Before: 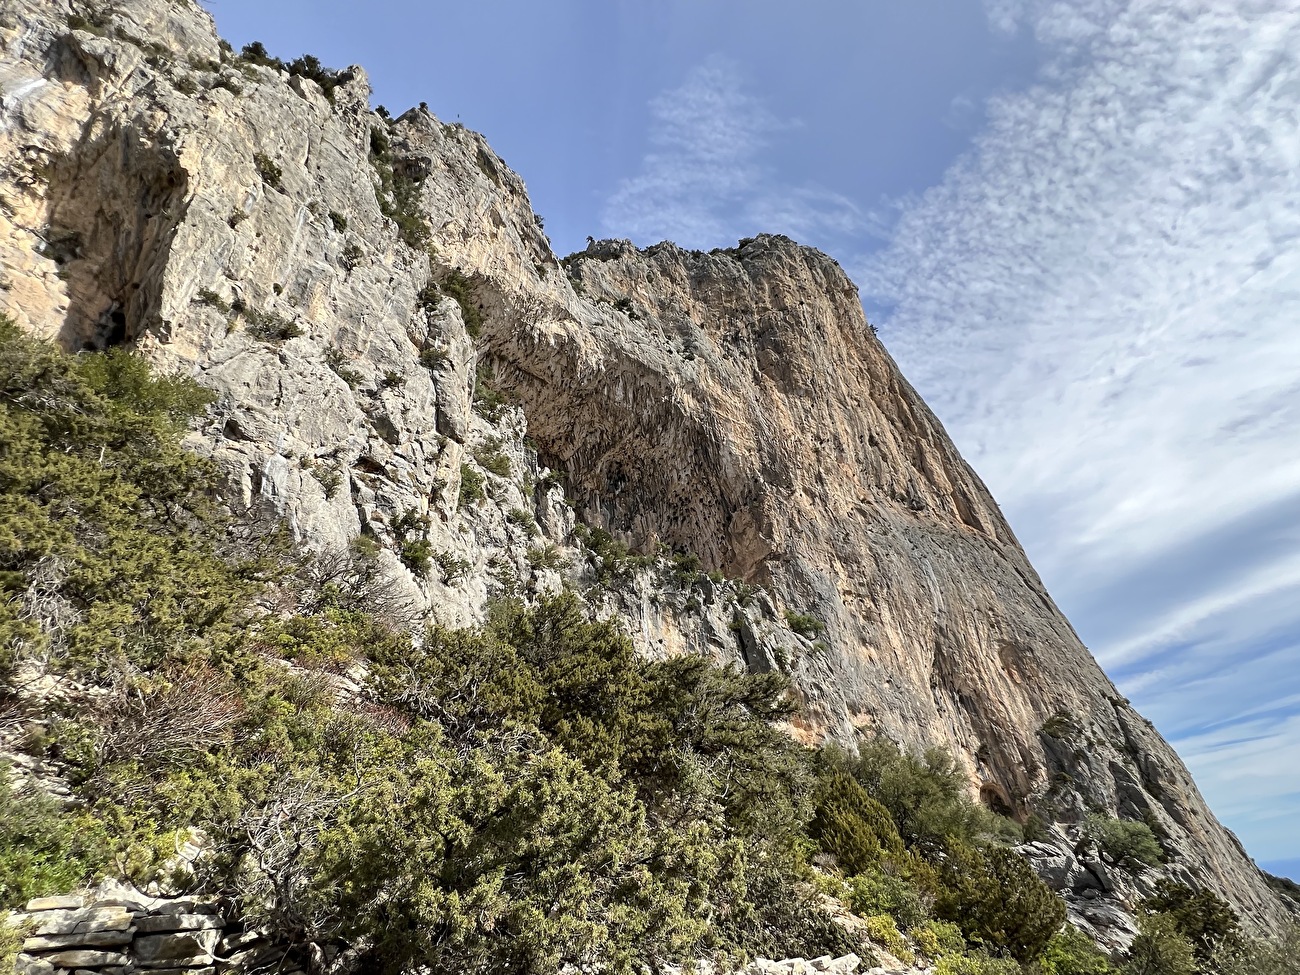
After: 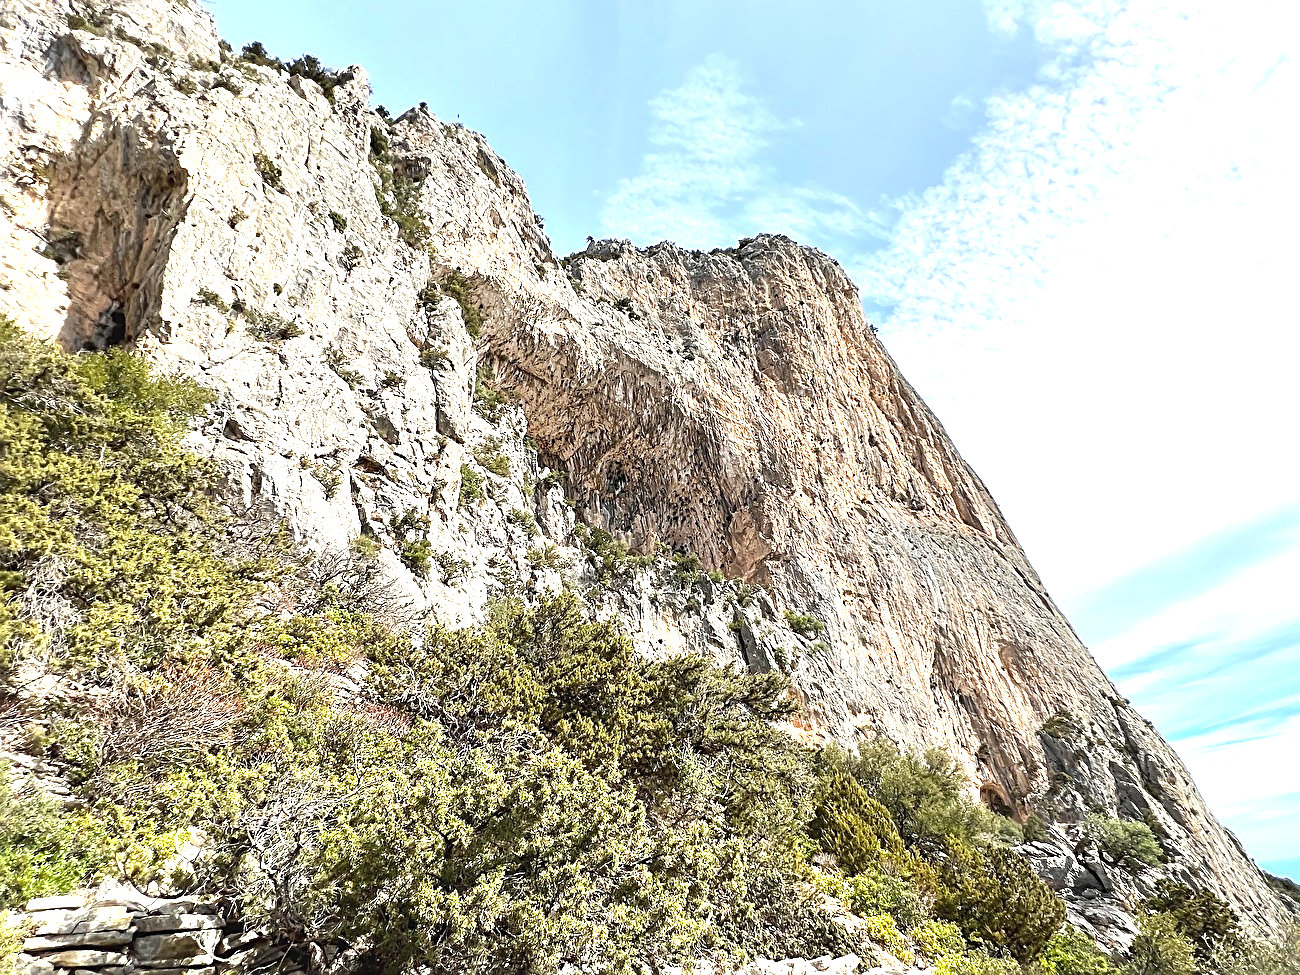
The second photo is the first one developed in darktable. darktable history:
exposure: black level correction -0.002, exposure 1.35 EV, compensate highlight preservation false
sharpen: on, module defaults
color zones: curves: ch0 [(0.25, 0.5) (0.423, 0.5) (0.443, 0.5) (0.521, 0.756) (0.568, 0.5) (0.576, 0.5) (0.75, 0.5)]; ch1 [(0.25, 0.5) (0.423, 0.5) (0.443, 0.5) (0.539, 0.873) (0.624, 0.565) (0.631, 0.5) (0.75, 0.5)]
